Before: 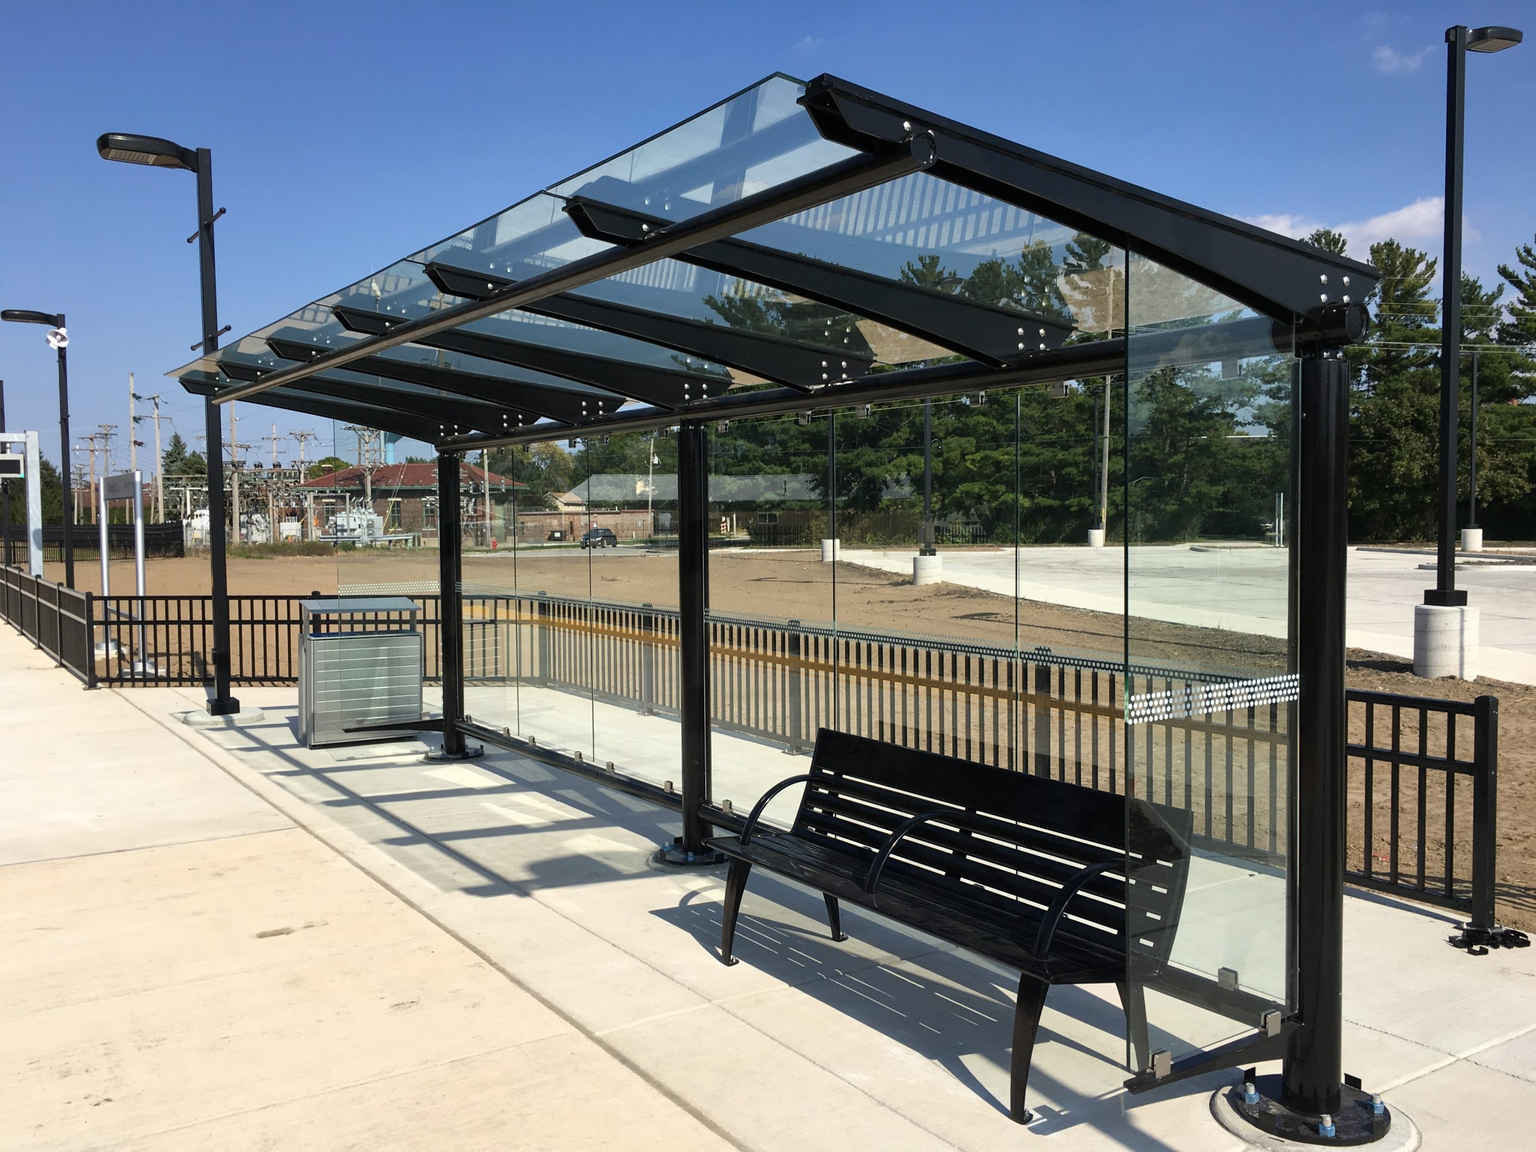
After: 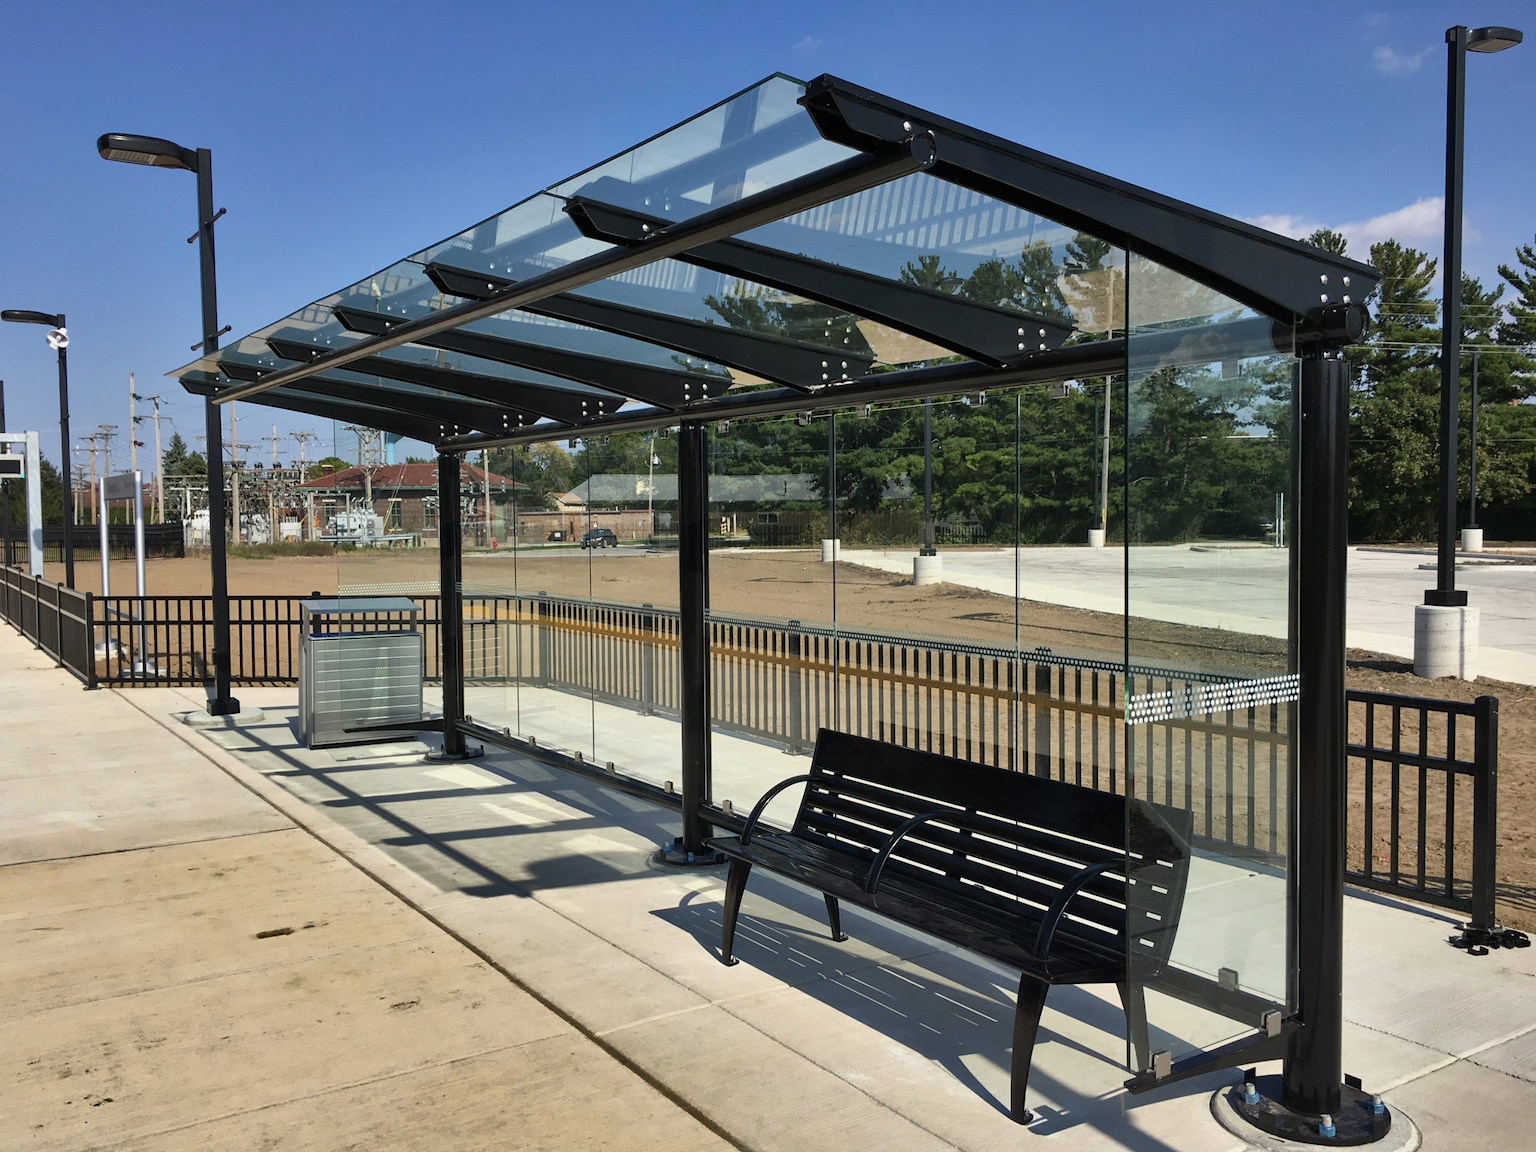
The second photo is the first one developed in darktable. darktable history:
shadows and highlights: white point adjustment -3.61, highlights -63.48, soften with gaussian
